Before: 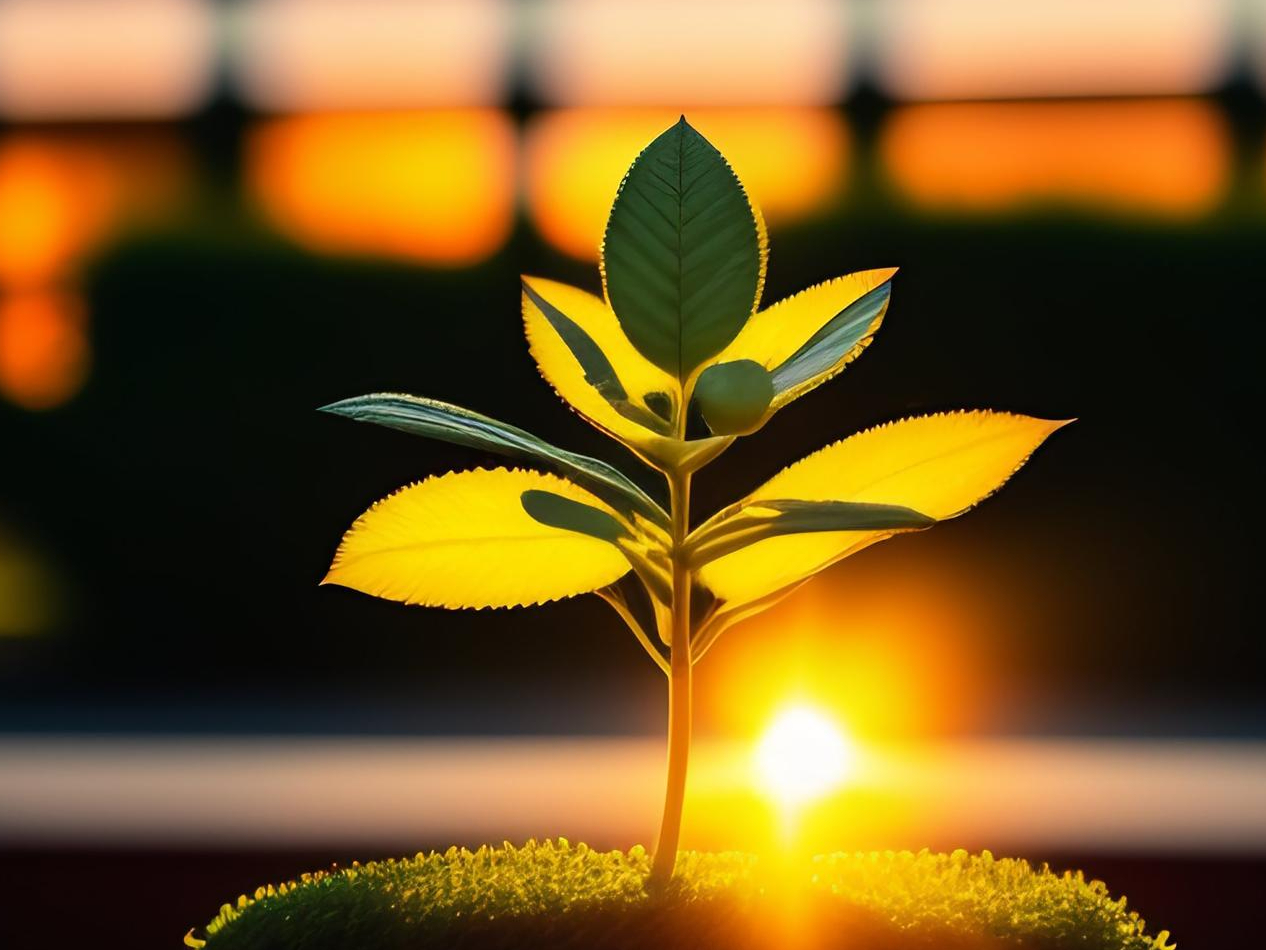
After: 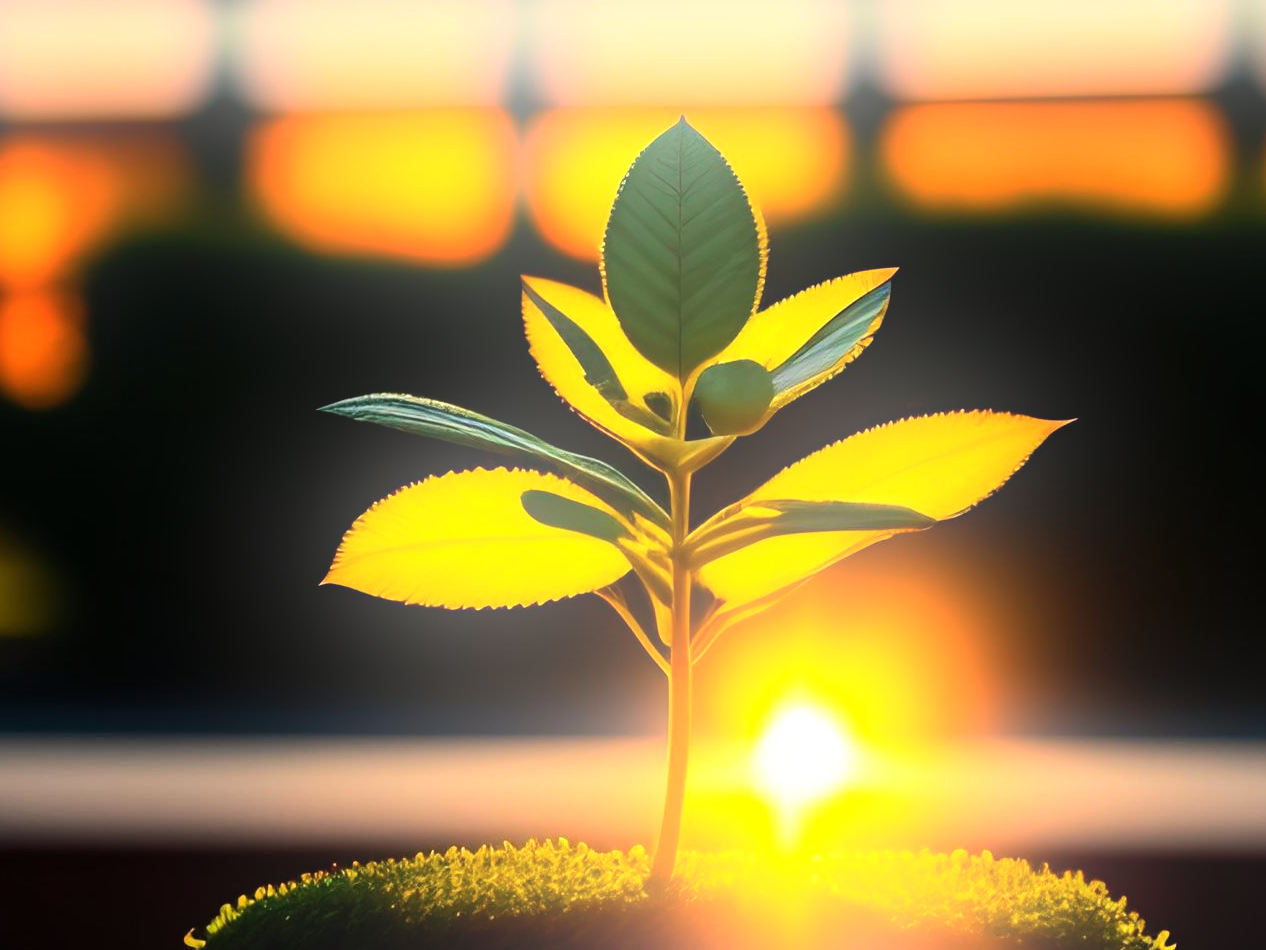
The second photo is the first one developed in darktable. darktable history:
tone equalizer: -8 EV -0.417 EV, -7 EV -0.389 EV, -6 EV -0.333 EV, -5 EV -0.222 EV, -3 EV 0.222 EV, -2 EV 0.333 EV, -1 EV 0.389 EV, +0 EV 0.417 EV, edges refinement/feathering 500, mask exposure compensation -1.57 EV, preserve details no
bloom: threshold 82.5%, strength 16.25%
